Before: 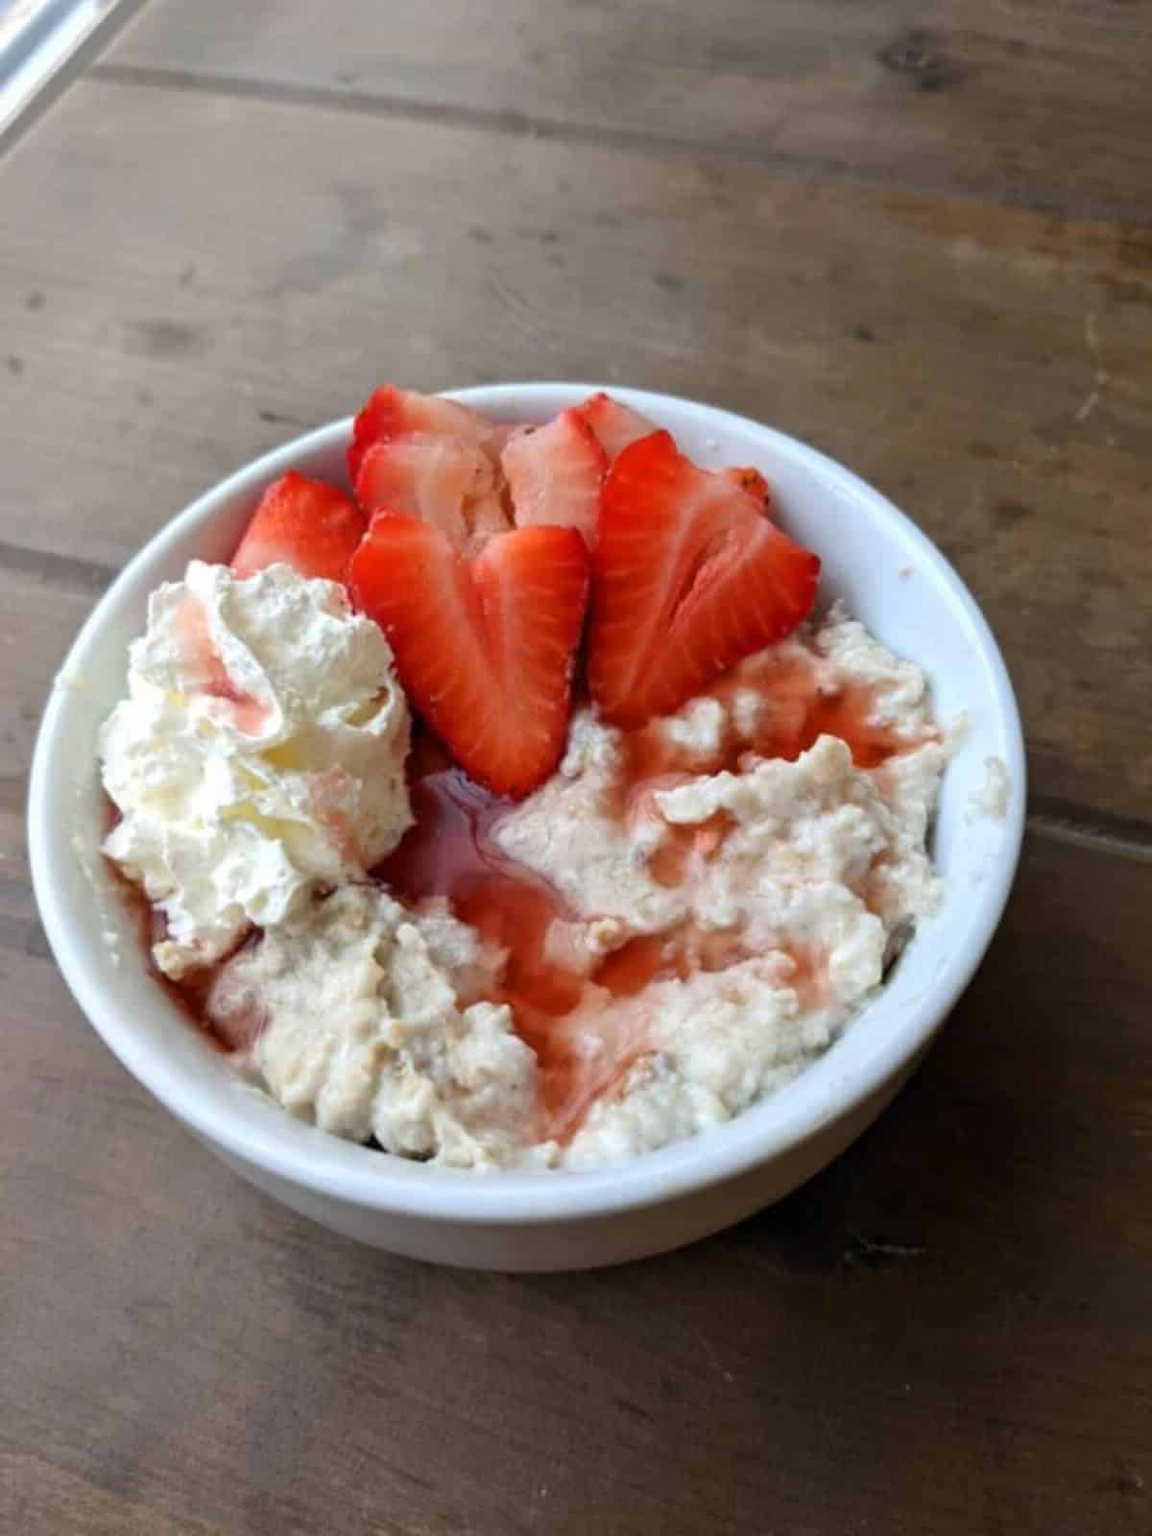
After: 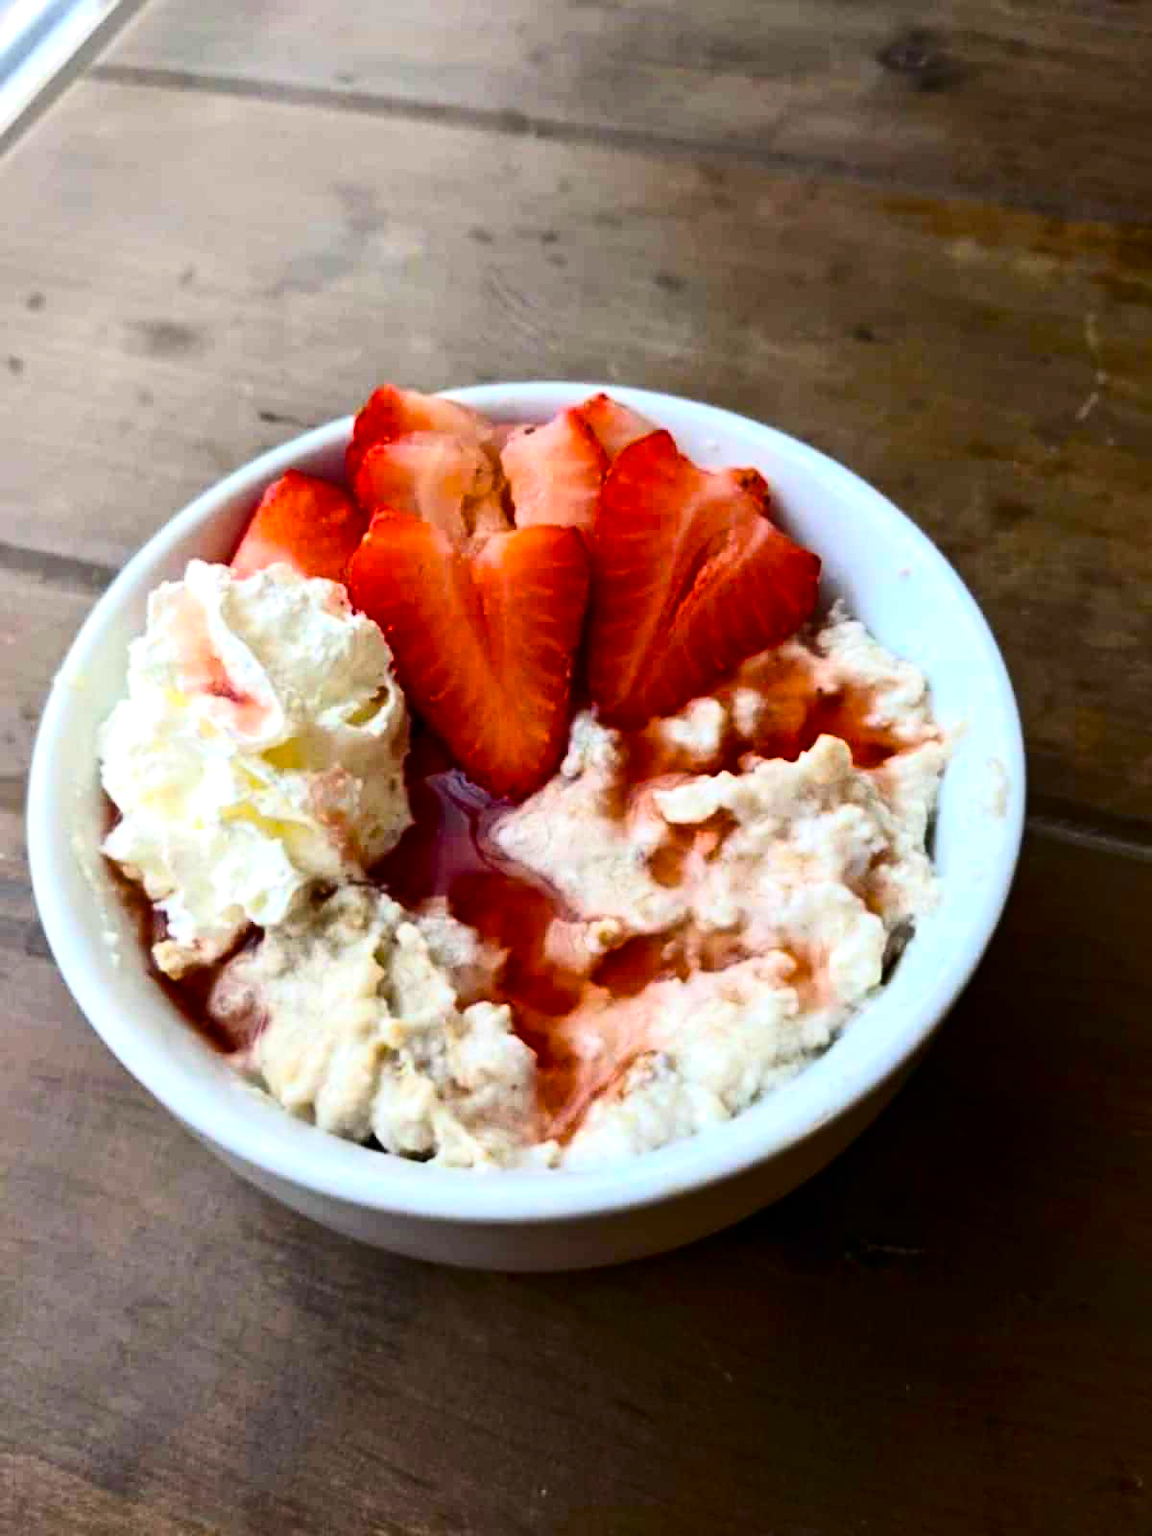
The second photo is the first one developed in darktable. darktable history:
contrast brightness saturation: contrast 0.28
color balance rgb: linear chroma grading › global chroma 50%, perceptual saturation grading › global saturation 2.34%, global vibrance 6.64%, contrast 12.71%, saturation formula JzAzBz (2021)
